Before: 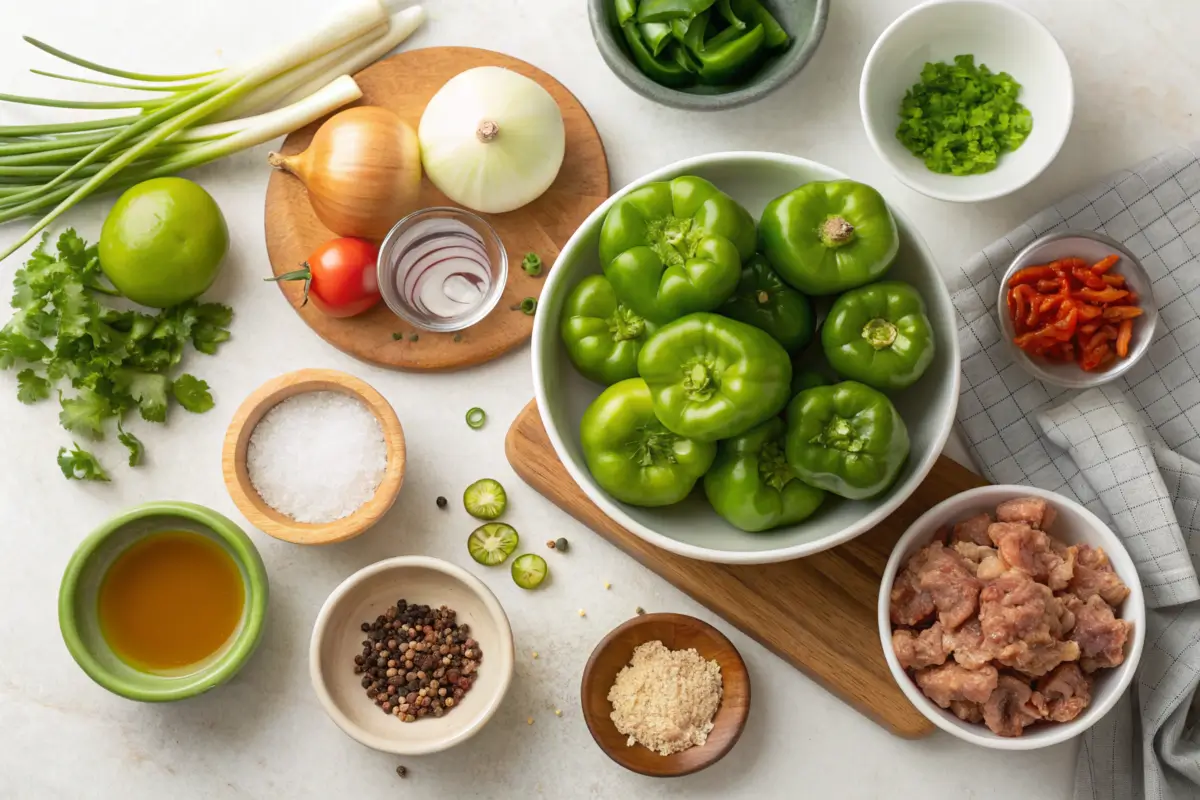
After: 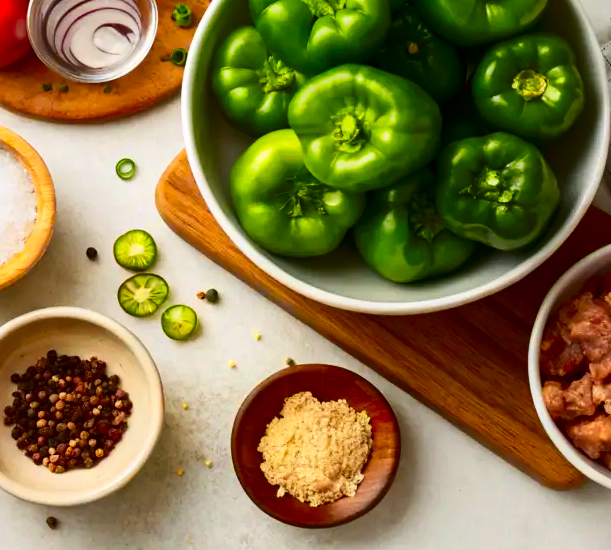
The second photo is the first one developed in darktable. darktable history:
crop and rotate: left 29.237%, top 31.152%, right 19.807%
color zones: curves: ch0 [(0.224, 0.526) (0.75, 0.5)]; ch1 [(0.055, 0.526) (0.224, 0.761) (0.377, 0.526) (0.75, 0.5)]
contrast brightness saturation: contrast 0.22, brightness -0.19, saturation 0.24
